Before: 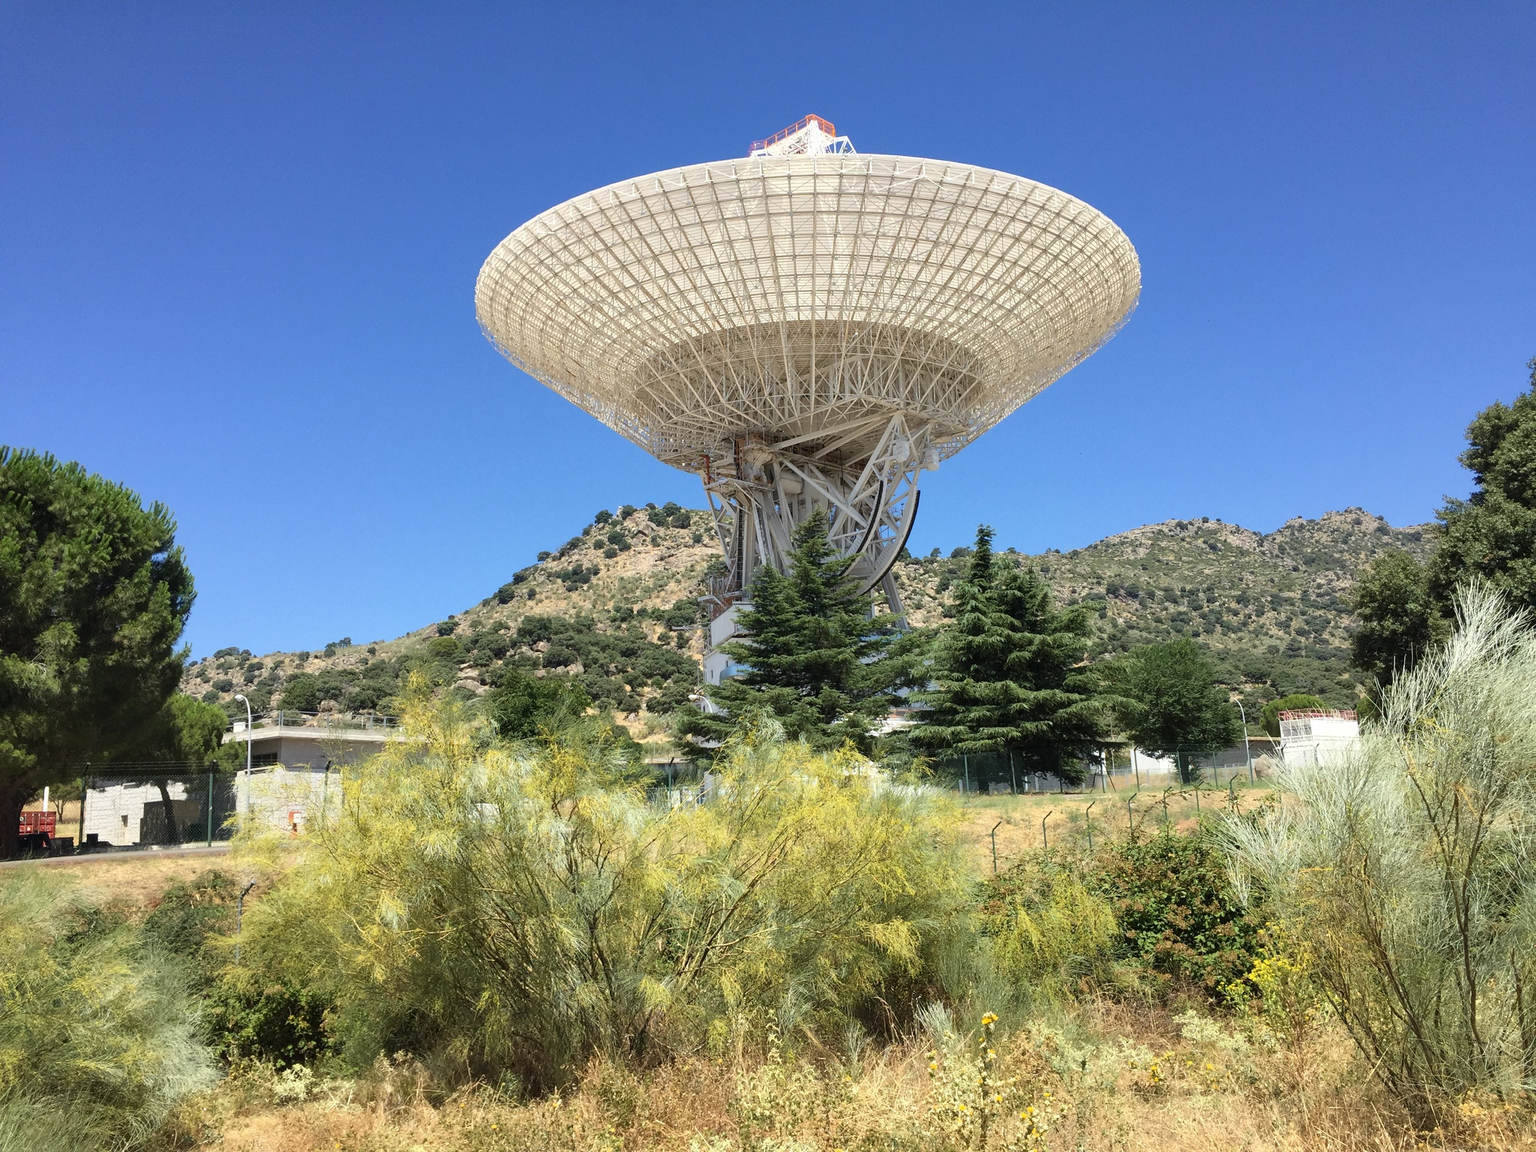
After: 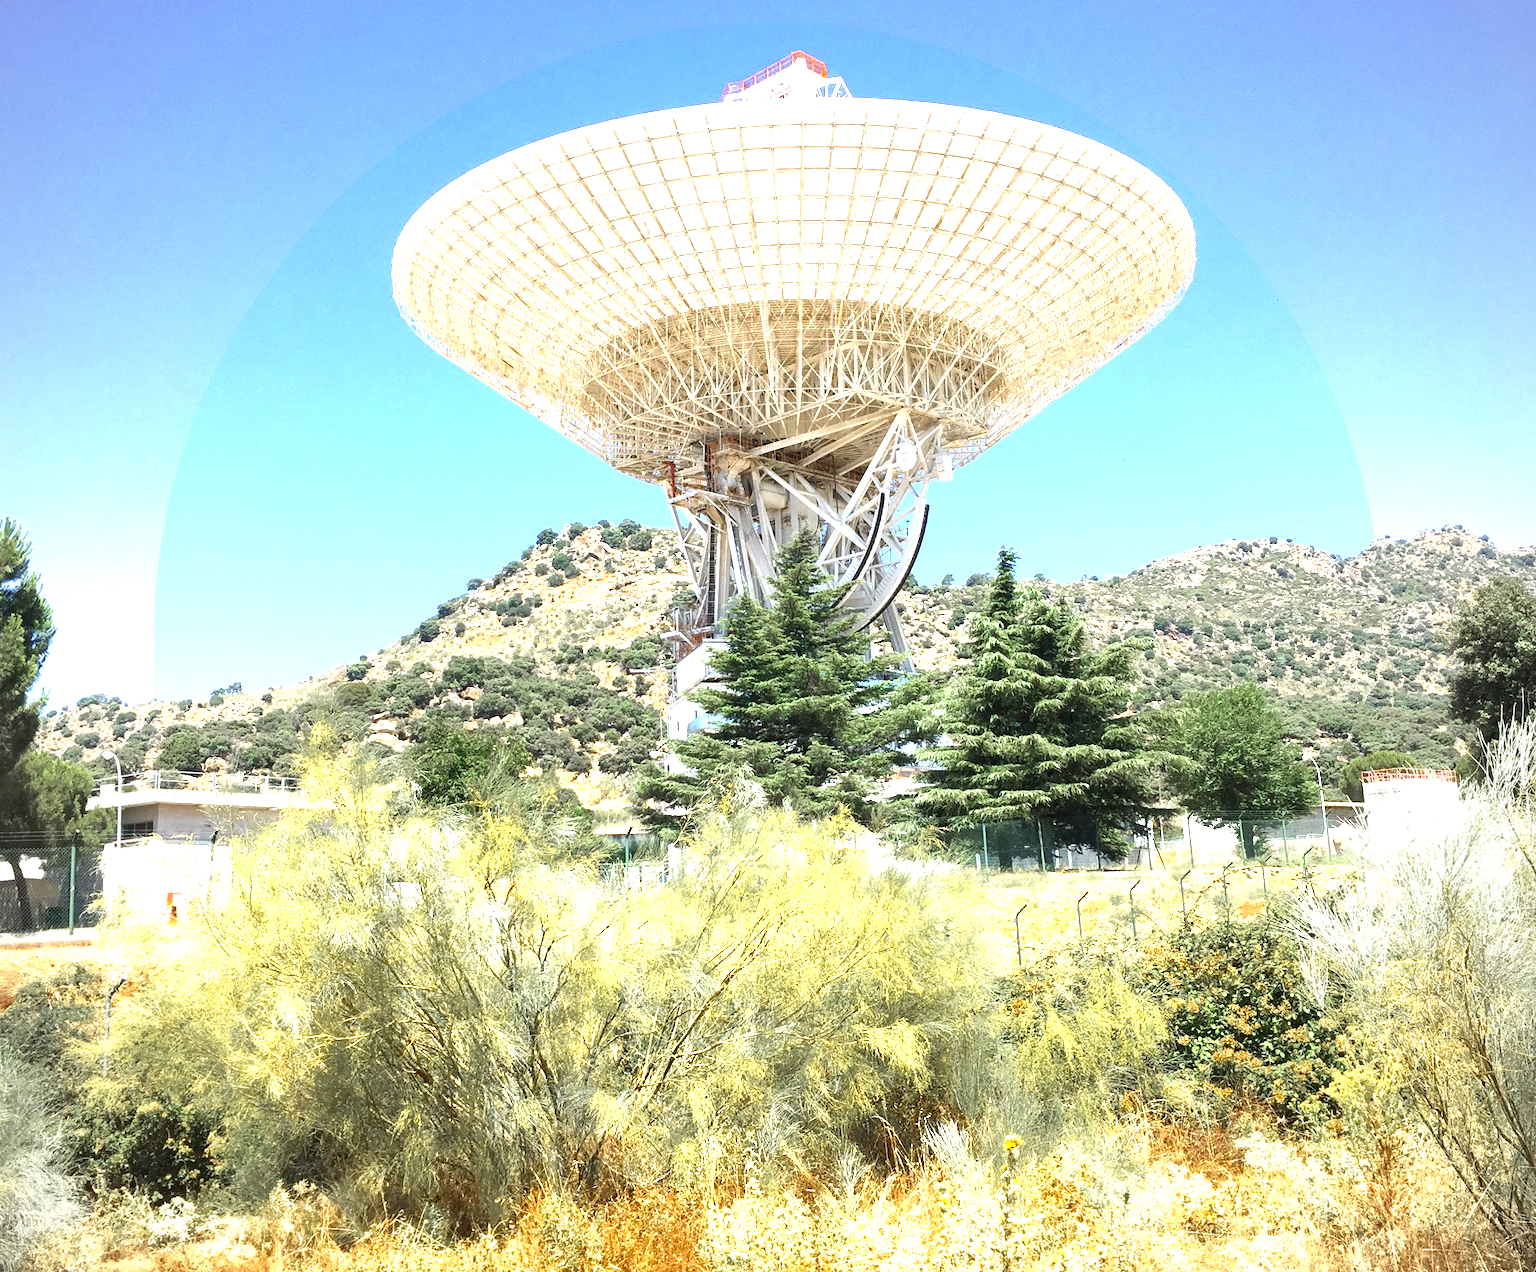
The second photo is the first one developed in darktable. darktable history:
exposure: black level correction 0.001, exposure 1.732 EV, compensate highlight preservation false
vignetting: fall-off radius 81.54%, dithering 8-bit output, unbound false
crop: left 9.817%, top 6.33%, right 7.332%, bottom 2.114%
color zones: curves: ch0 [(0.11, 0.396) (0.195, 0.36) (0.25, 0.5) (0.303, 0.412) (0.357, 0.544) (0.75, 0.5) (0.967, 0.328)]; ch1 [(0, 0.468) (0.112, 0.512) (0.202, 0.6) (0.25, 0.5) (0.307, 0.352) (0.357, 0.544) (0.75, 0.5) (0.963, 0.524)], mix 38.8%
